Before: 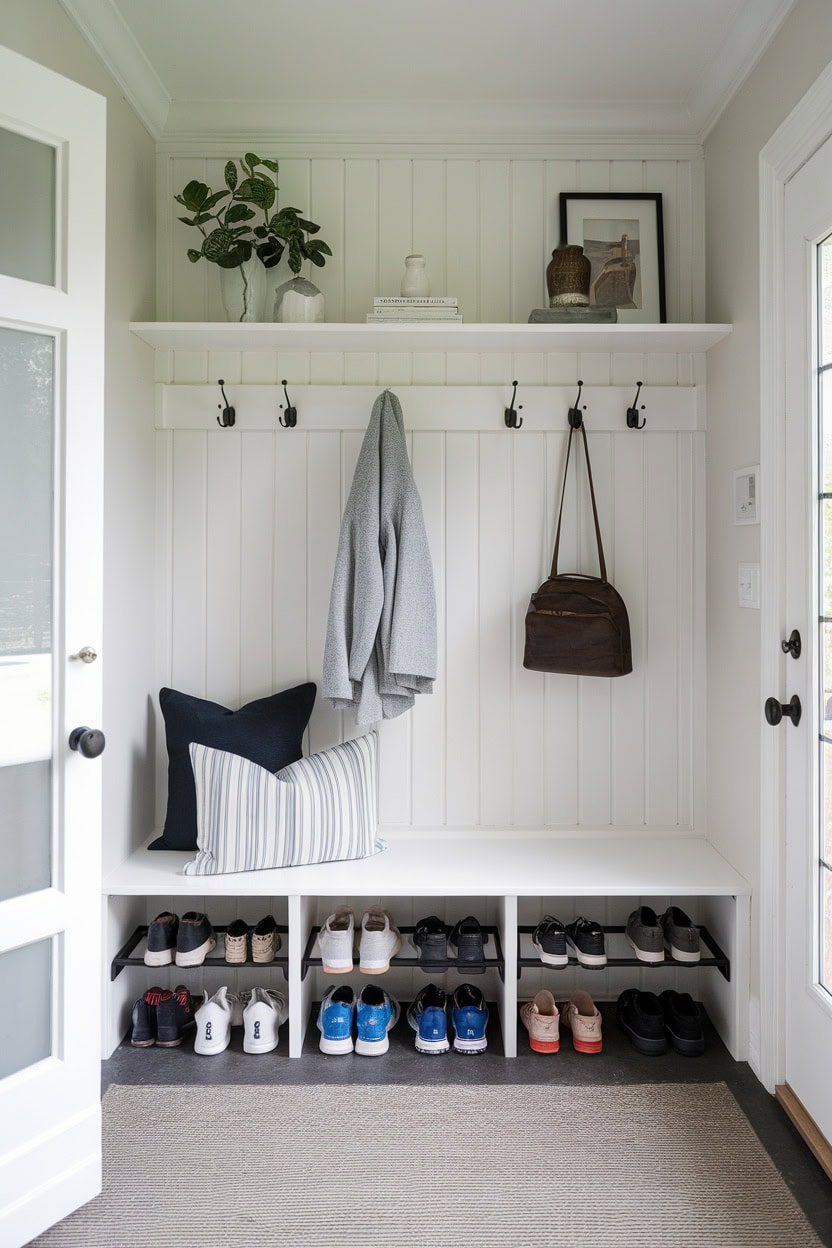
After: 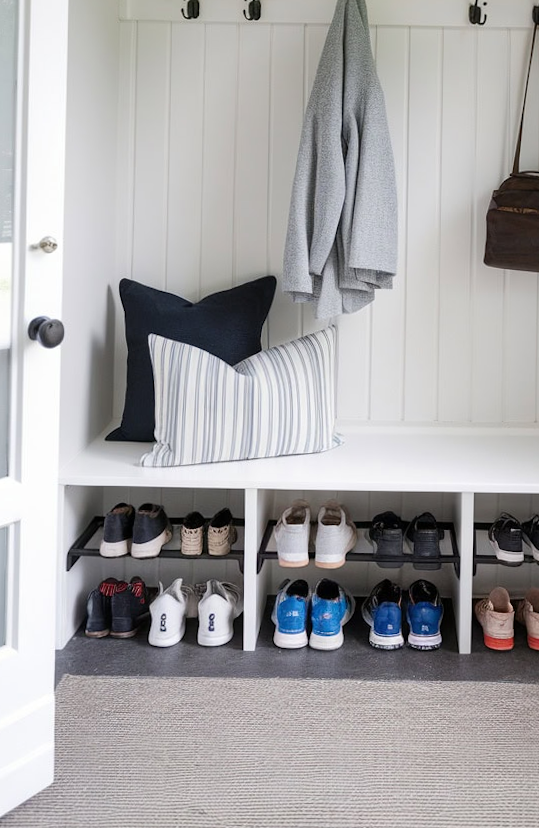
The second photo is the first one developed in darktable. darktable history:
crop and rotate: angle -0.905°, left 3.72%, top 32.068%, right 29.945%
